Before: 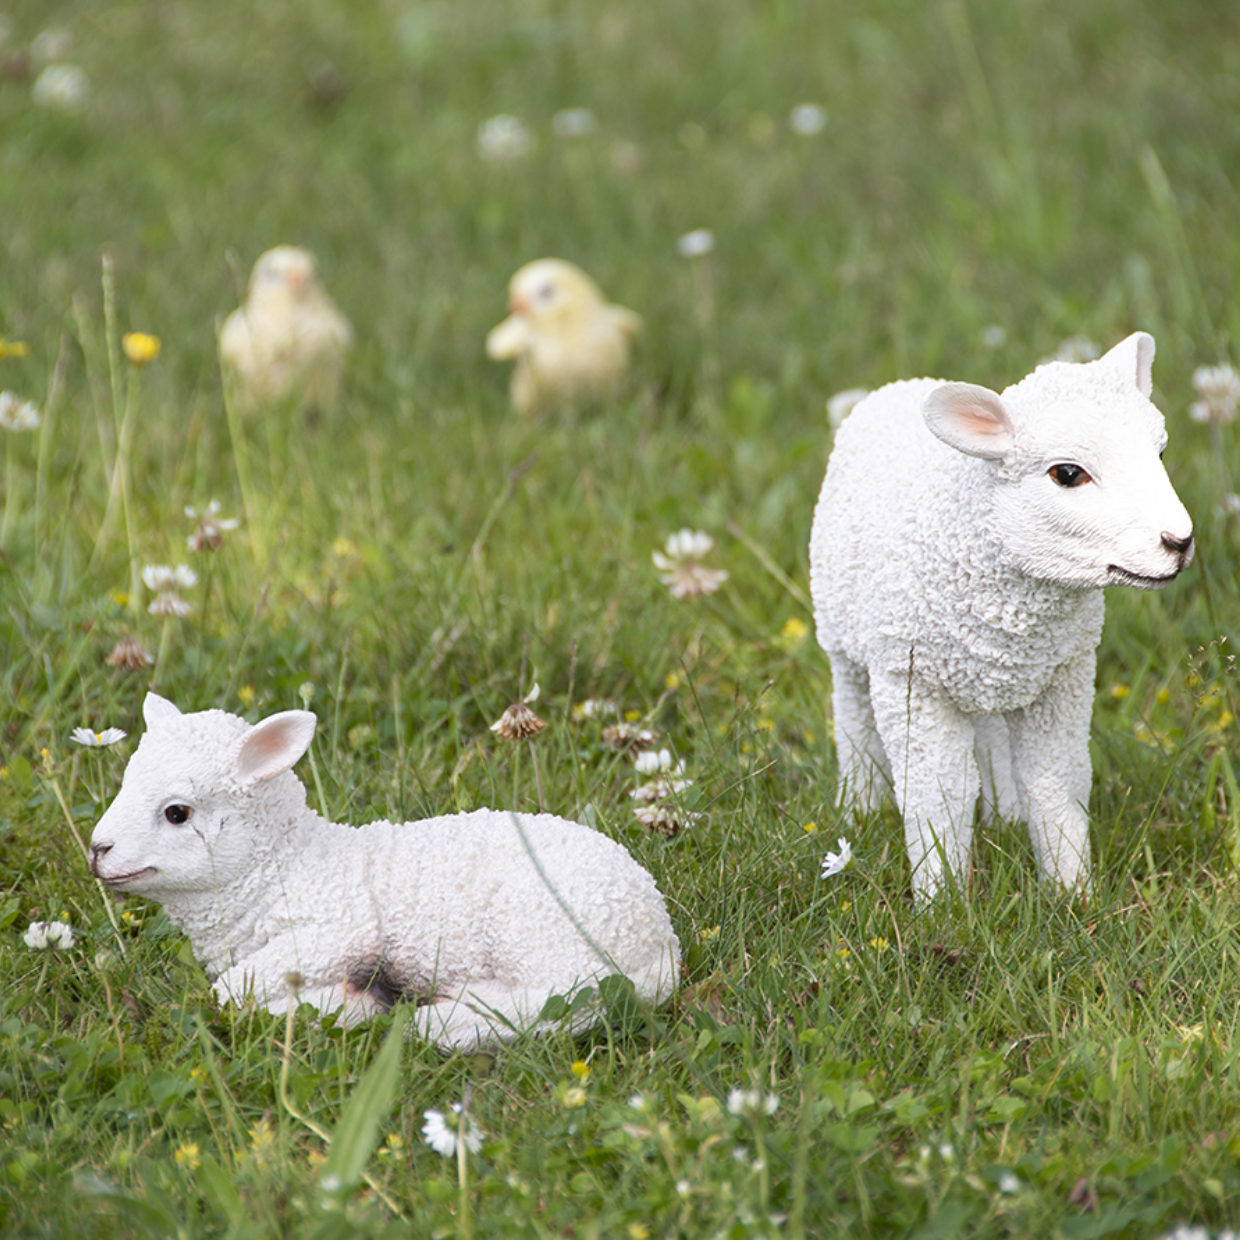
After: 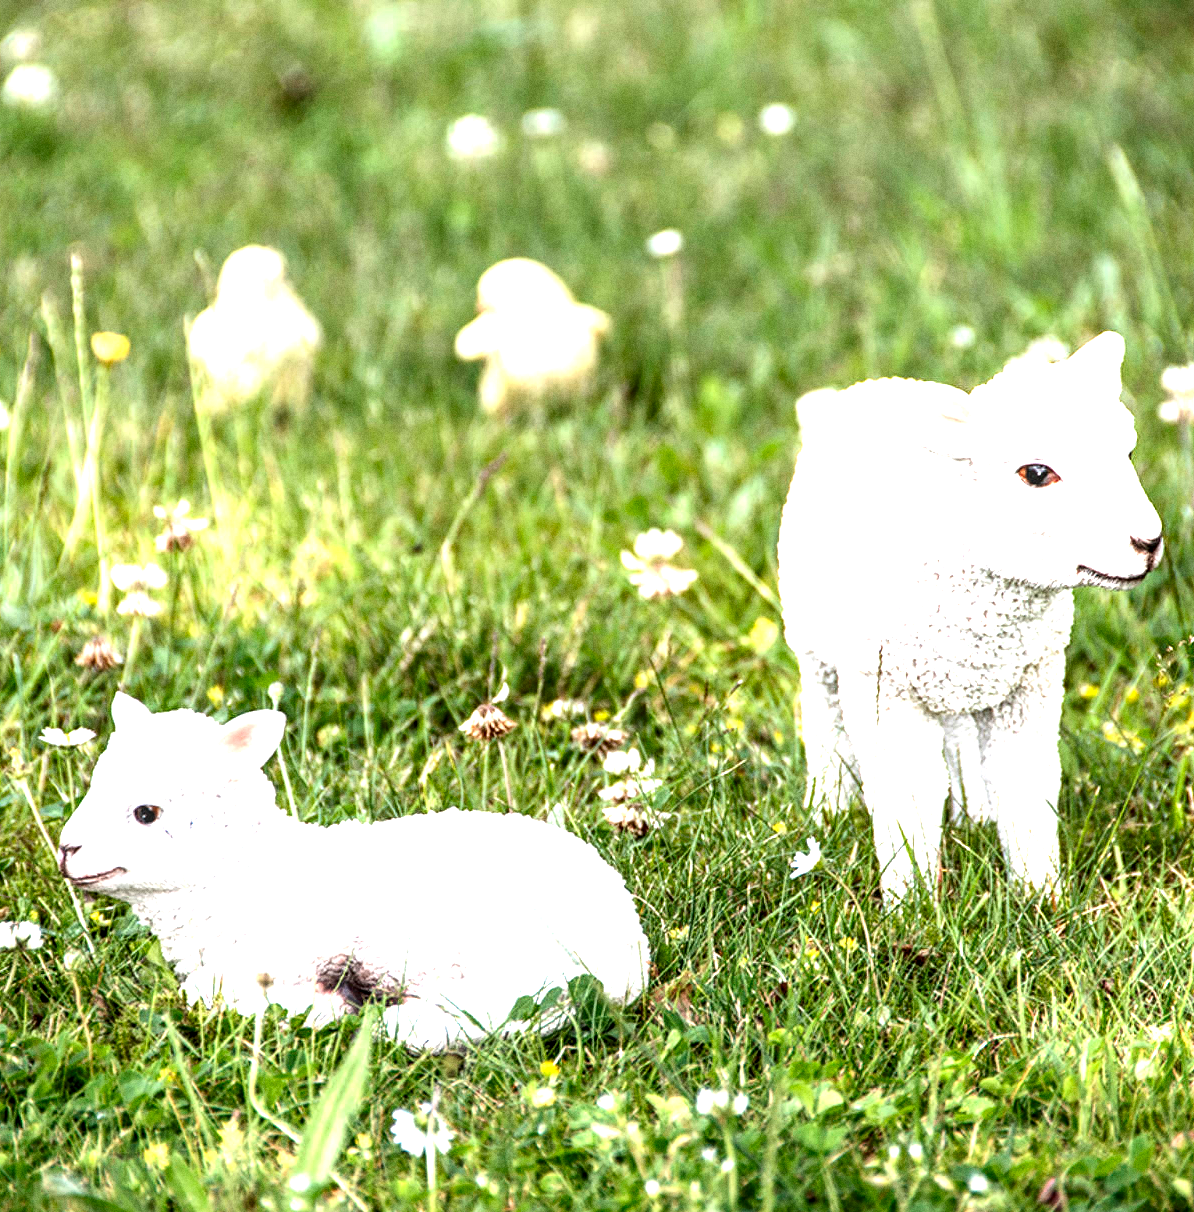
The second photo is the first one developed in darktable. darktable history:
exposure: black level correction -0.005, exposure 0.054 EV, compensate highlight preservation false
local contrast: detail 203%
tone curve: curves: ch0 [(0, 0) (0.003, 0.028) (0.011, 0.028) (0.025, 0.026) (0.044, 0.036) (0.069, 0.06) (0.1, 0.101) (0.136, 0.15) (0.177, 0.203) (0.224, 0.271) (0.277, 0.345) (0.335, 0.422) (0.399, 0.515) (0.468, 0.611) (0.543, 0.716) (0.623, 0.826) (0.709, 0.942) (0.801, 0.992) (0.898, 1) (1, 1)], preserve colors none
white balance: red 1, blue 1
grain: coarseness 0.09 ISO
crop and rotate: left 2.536%, right 1.107%, bottom 2.246%
